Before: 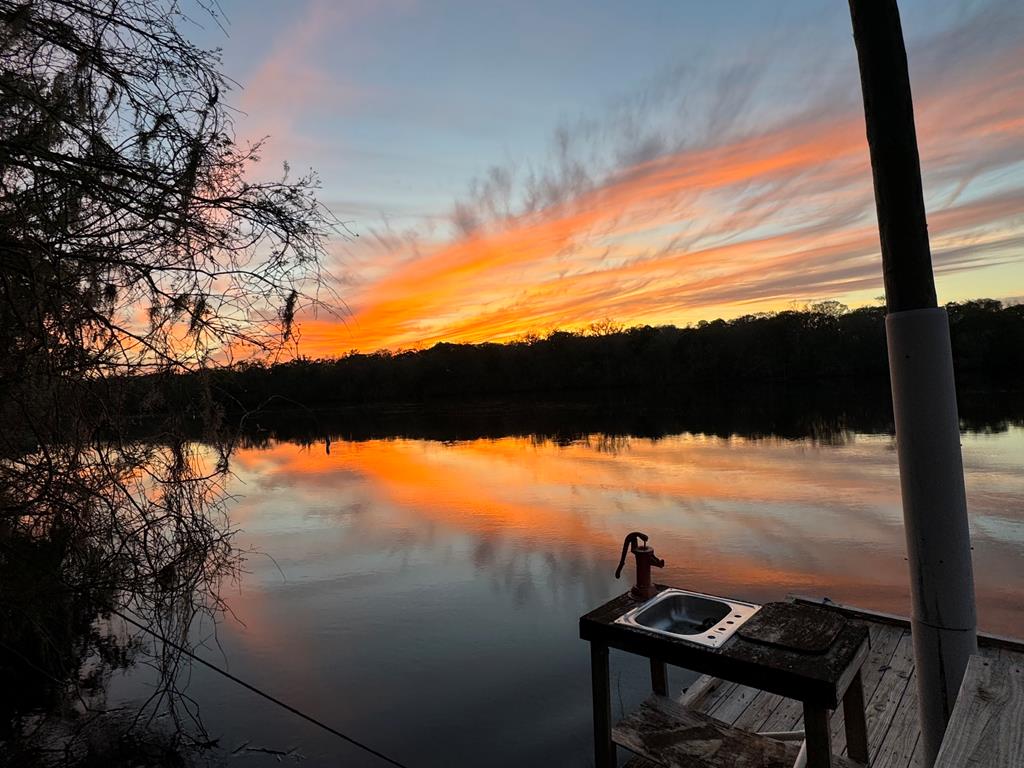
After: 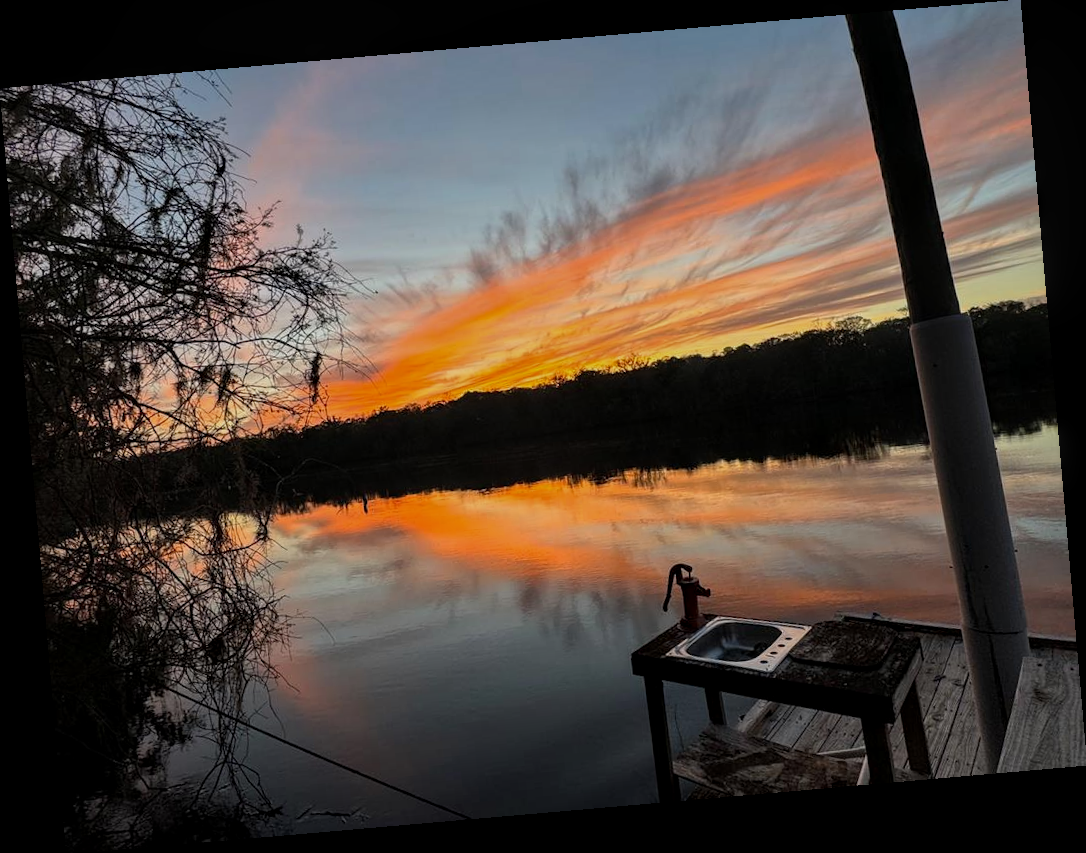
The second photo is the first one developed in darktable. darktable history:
rotate and perspective: rotation -4.98°, automatic cropping off
local contrast: on, module defaults
exposure: exposure -0.36 EV, compensate highlight preservation false
